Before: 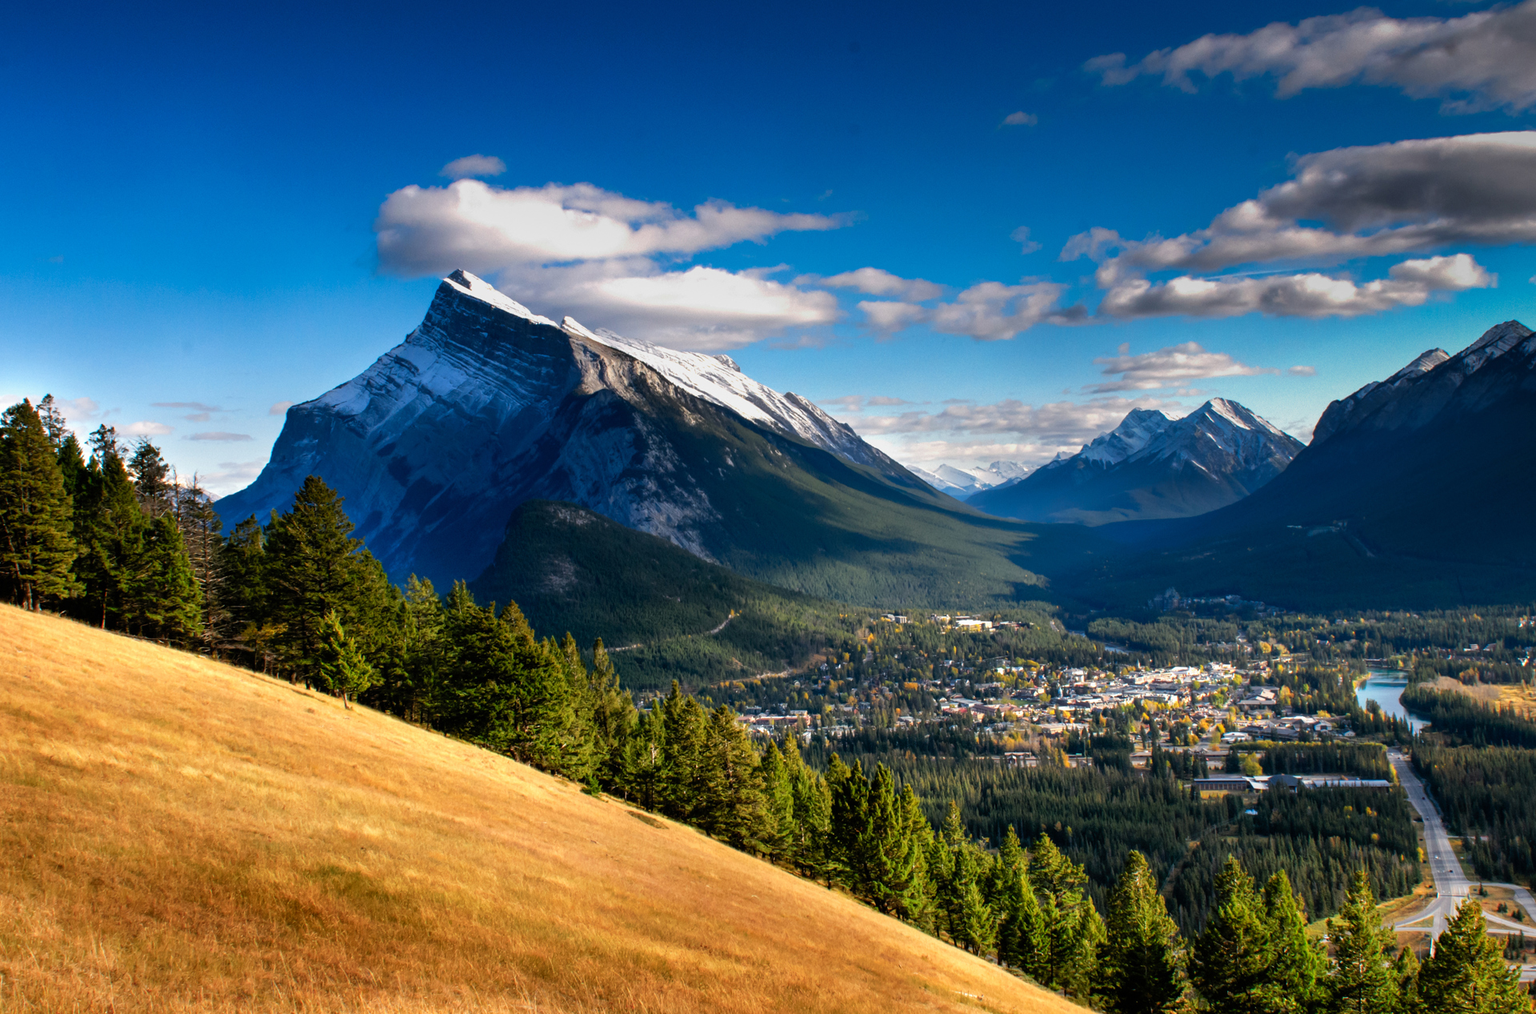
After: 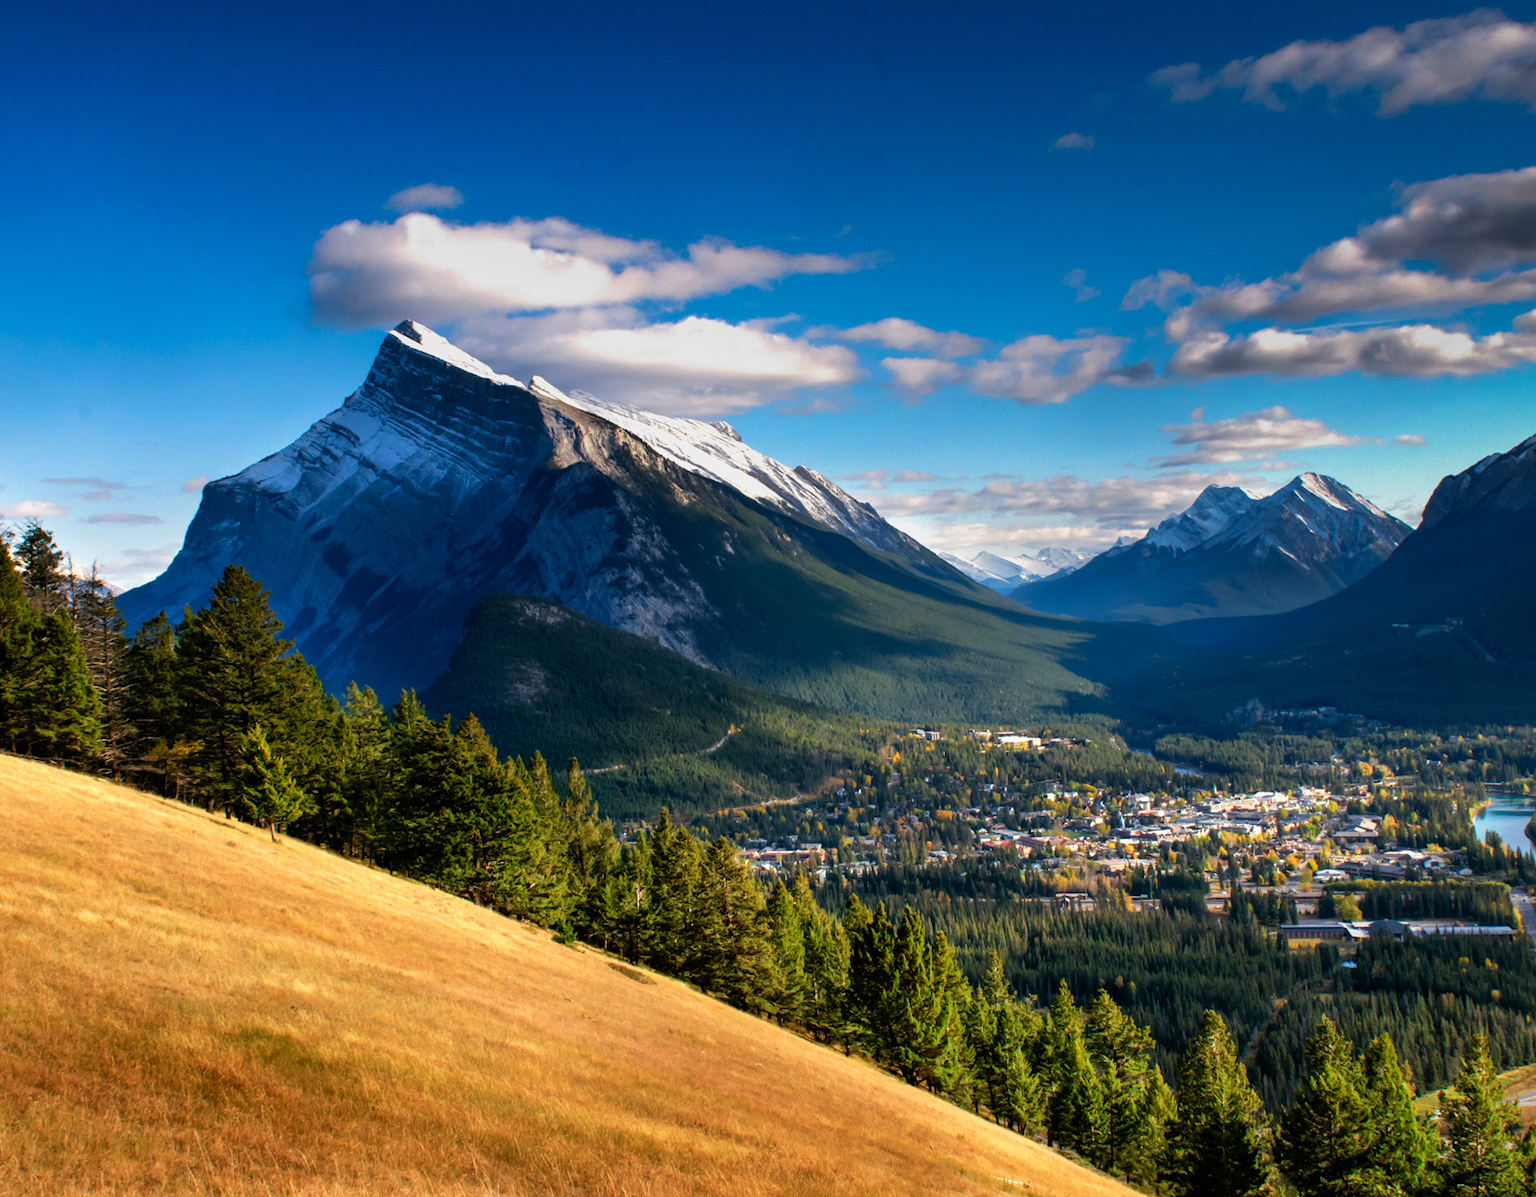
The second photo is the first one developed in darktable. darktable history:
crop: left 7.598%, right 7.873%
velvia: strength 21.76%
